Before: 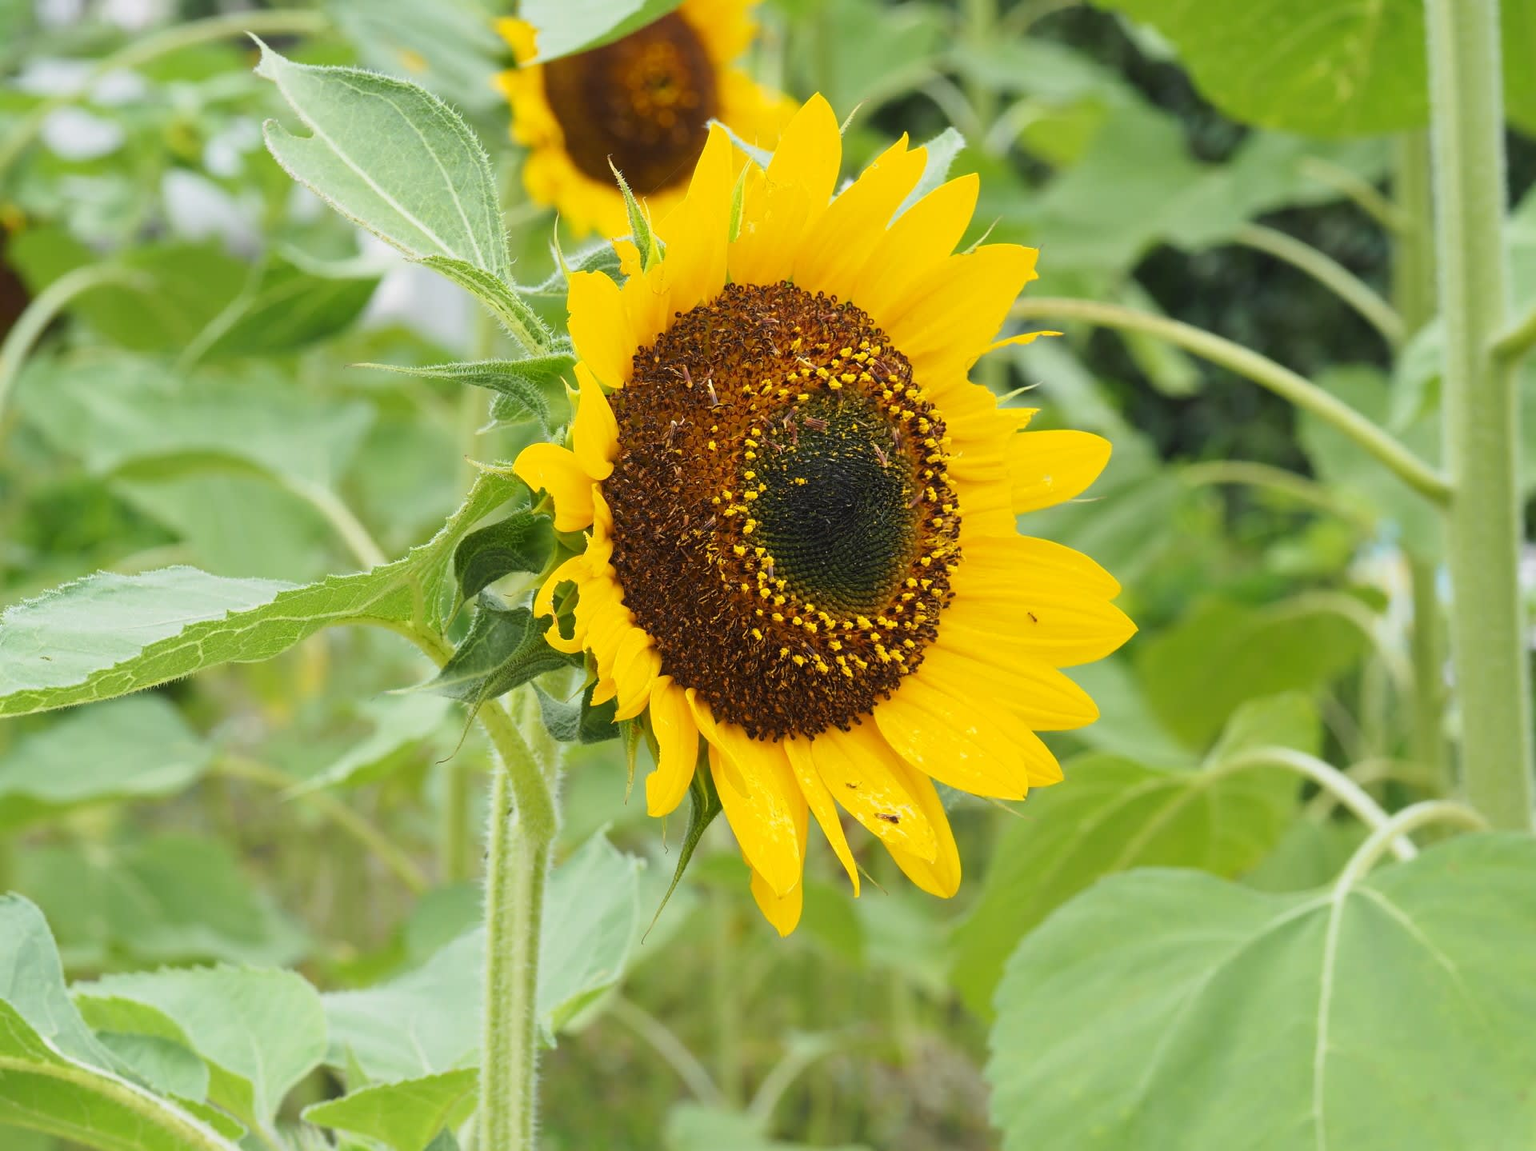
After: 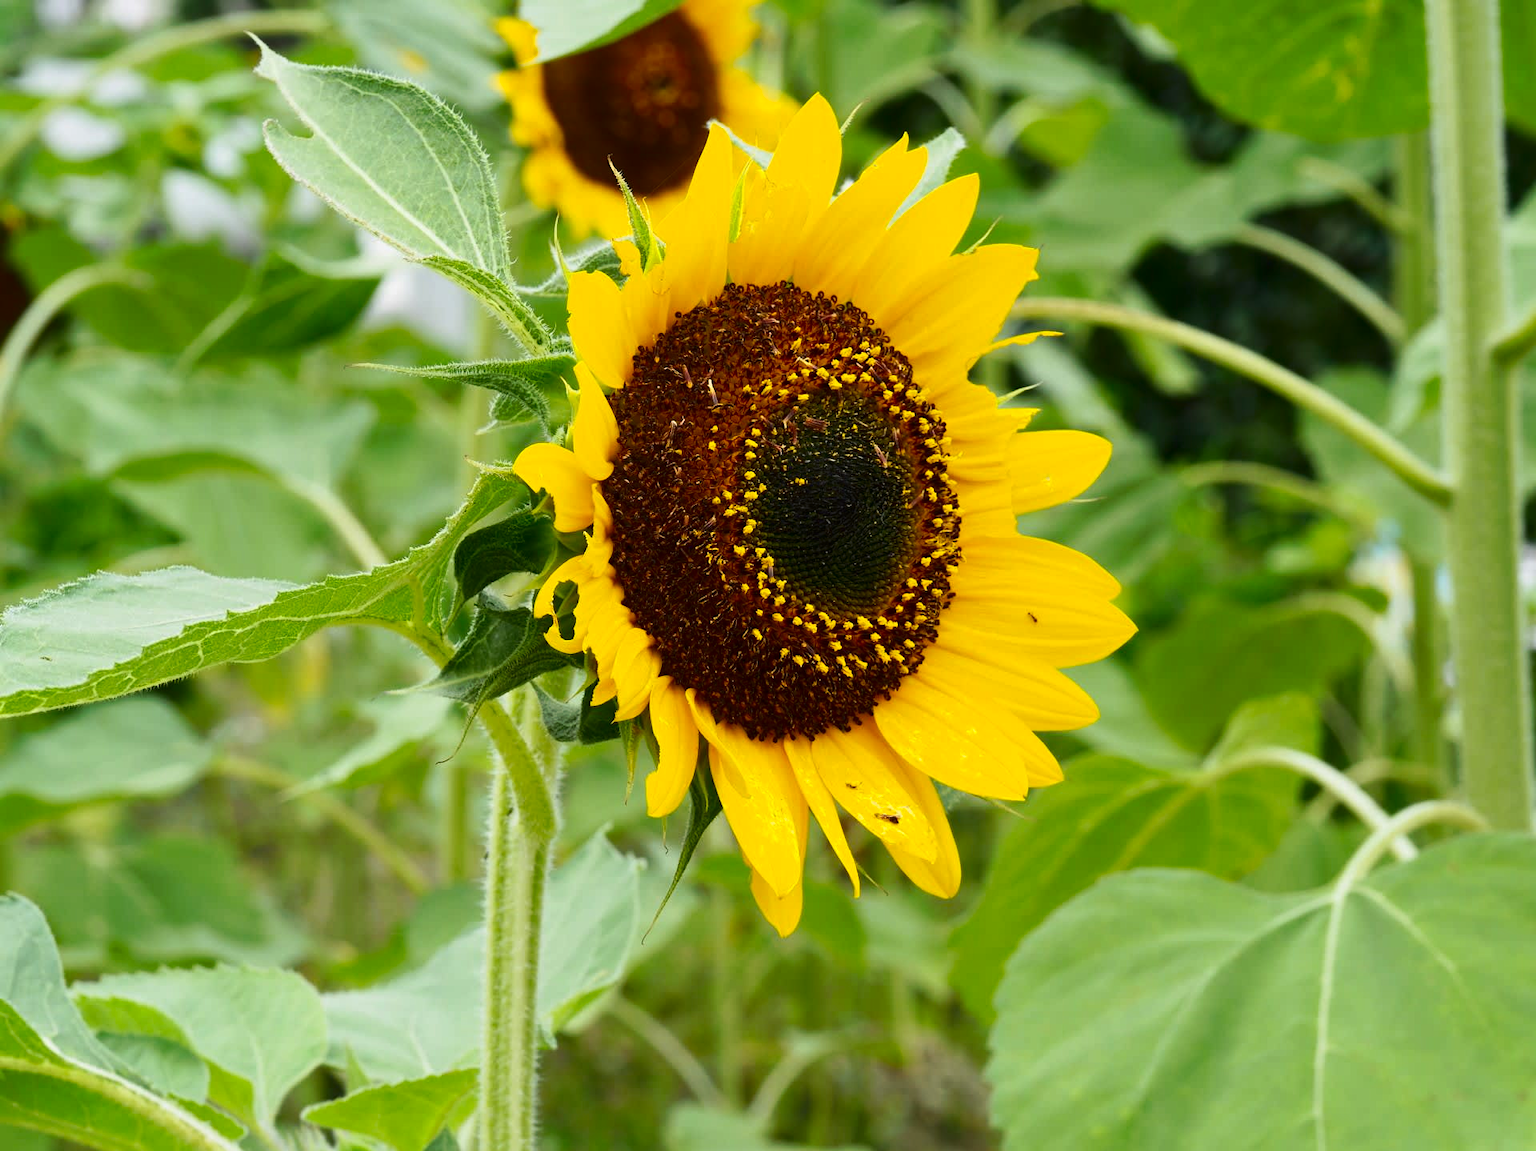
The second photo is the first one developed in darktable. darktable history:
tone curve: curves: ch0 [(0, 0) (0.003, 0.003) (0.011, 0.011) (0.025, 0.024) (0.044, 0.043) (0.069, 0.068) (0.1, 0.097) (0.136, 0.133) (0.177, 0.173) (0.224, 0.219) (0.277, 0.27) (0.335, 0.327) (0.399, 0.39) (0.468, 0.457) (0.543, 0.545) (0.623, 0.625) (0.709, 0.71) (0.801, 0.801) (0.898, 0.898) (1, 1)], preserve colors none
contrast brightness saturation: contrast 0.13, brightness -0.24, saturation 0.14
exposure: exposure 0.127 EV, compensate highlight preservation false
